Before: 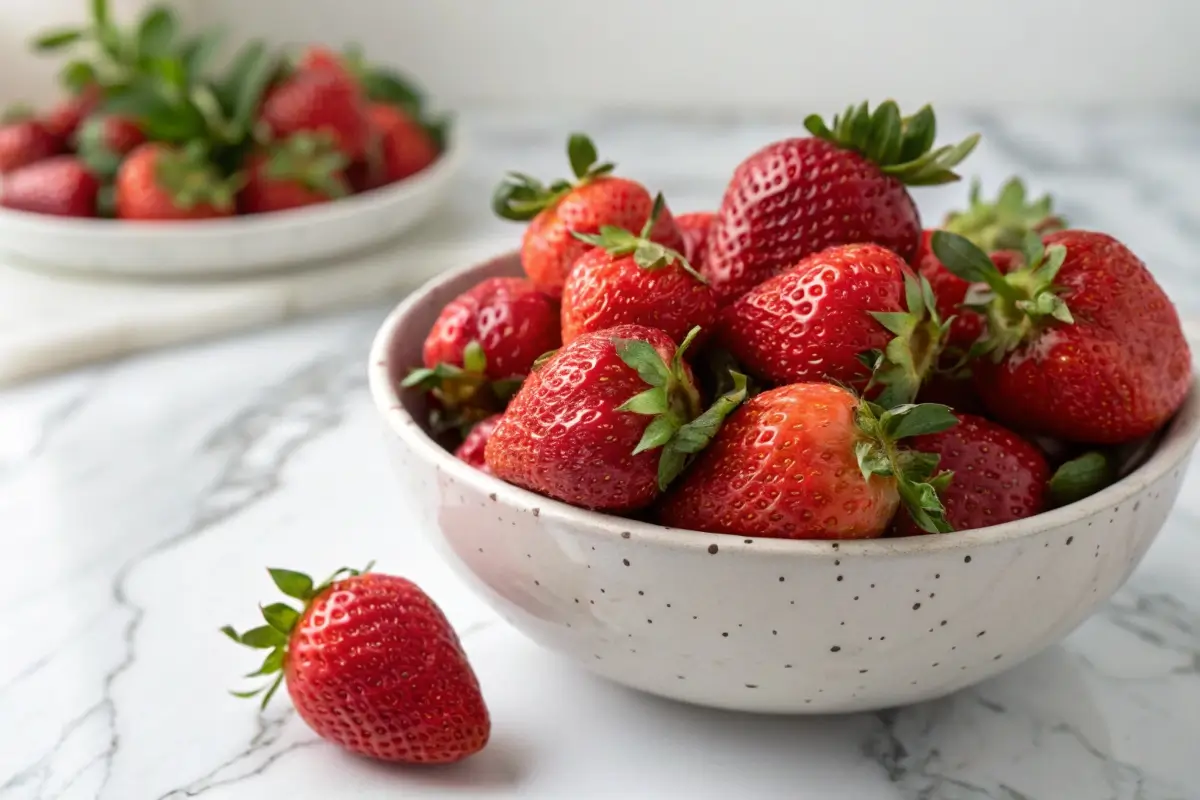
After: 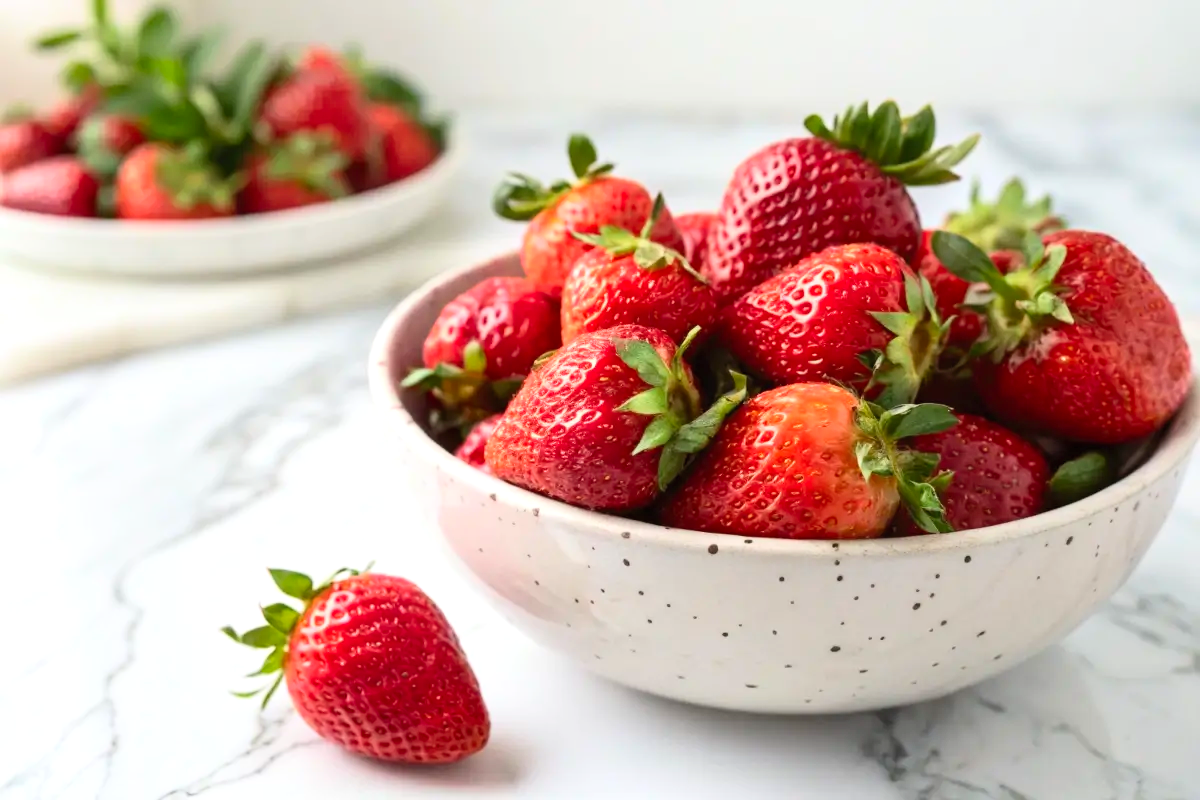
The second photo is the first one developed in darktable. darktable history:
contrast brightness saturation: contrast 0.2, brightness 0.16, saturation 0.22
exposure: exposure 0.2 EV, compensate highlight preservation false
levels: levels [0, 0.498, 0.996]
